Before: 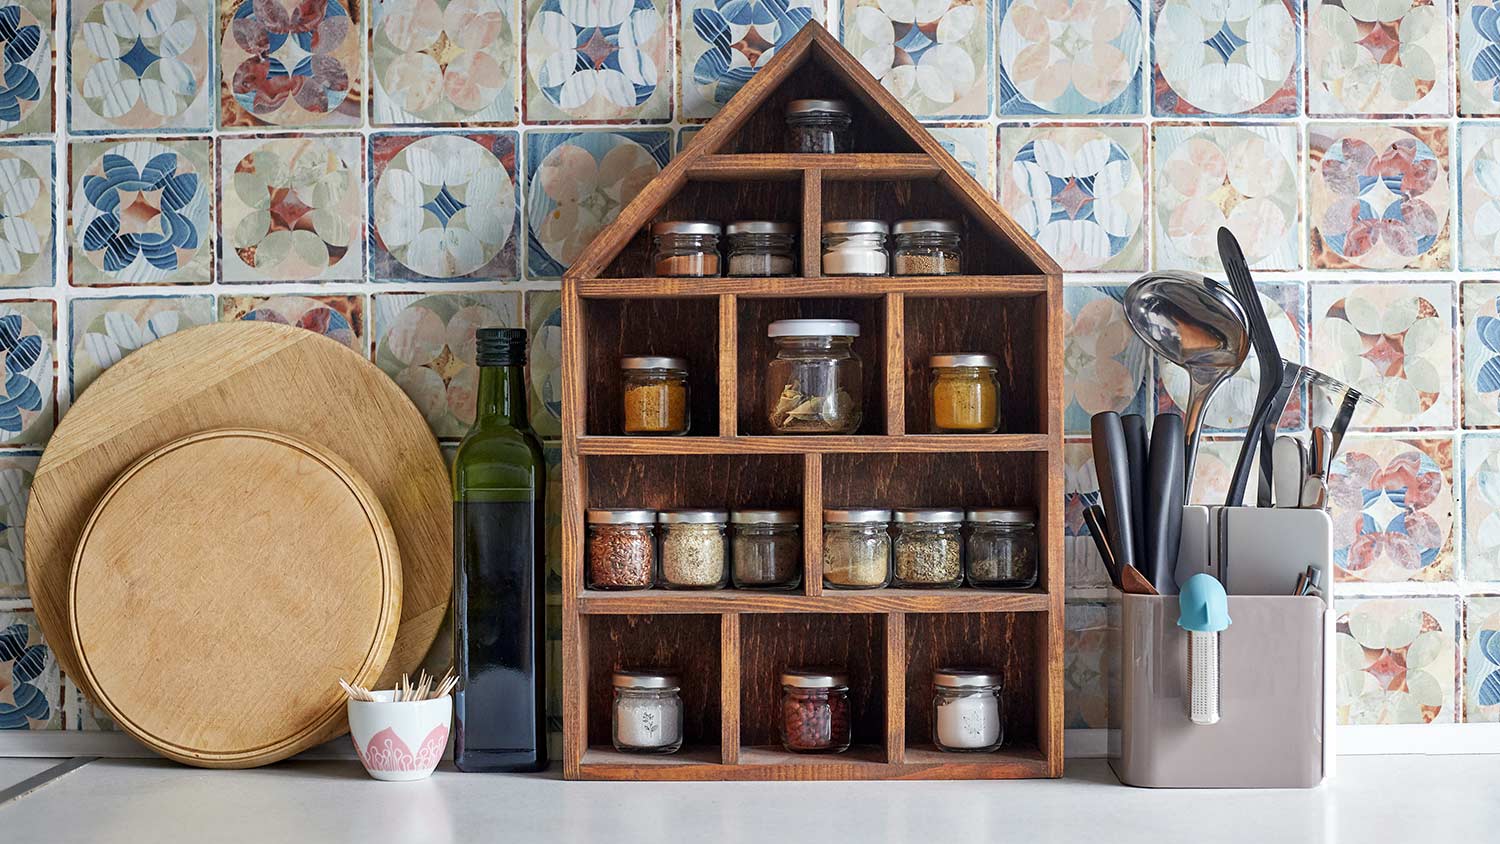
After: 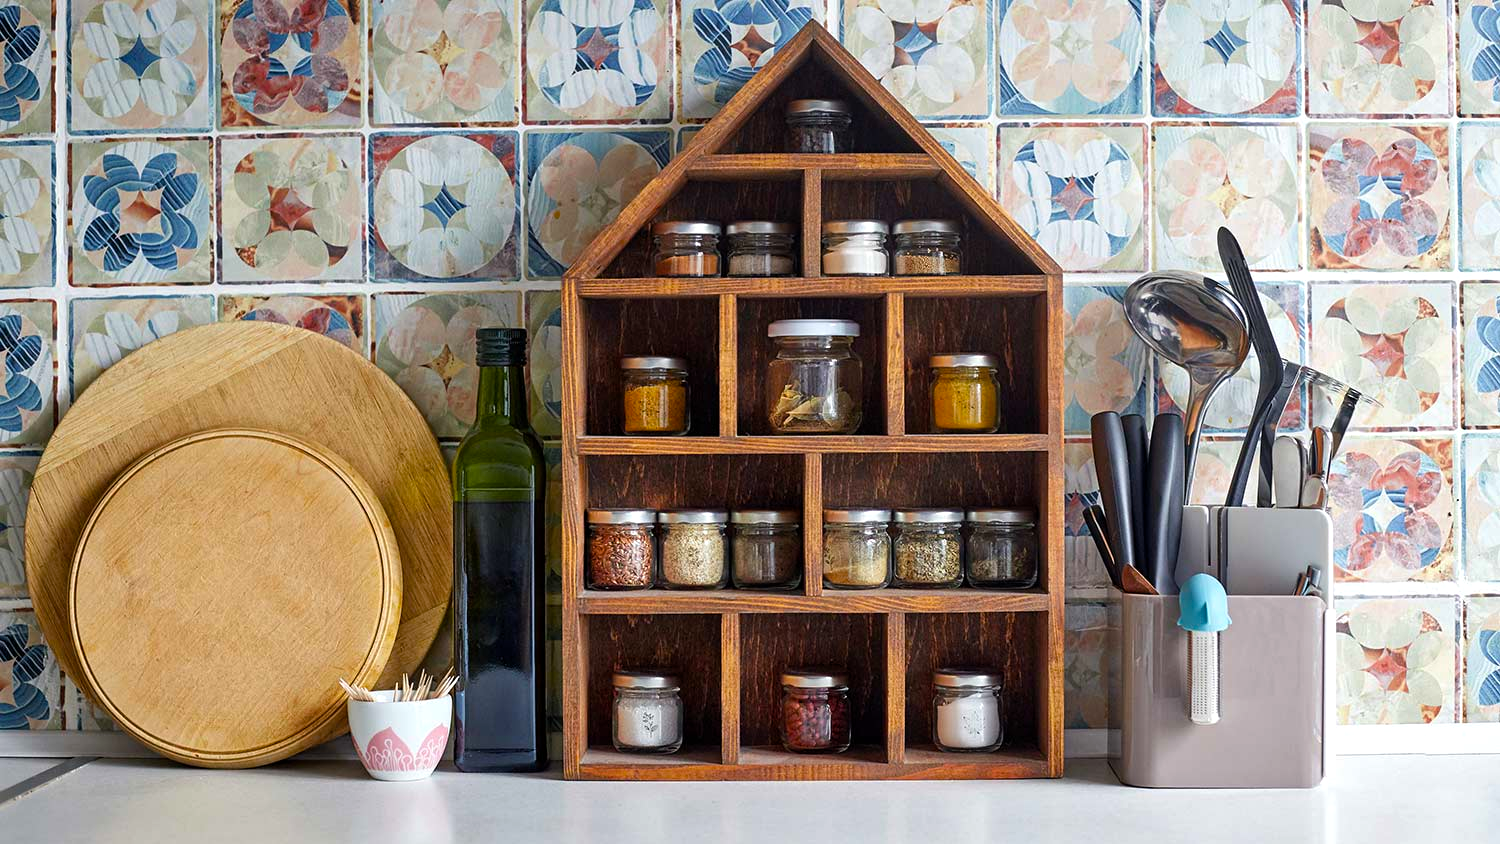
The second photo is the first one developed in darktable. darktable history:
color balance rgb: perceptual saturation grading › global saturation 29.48%, contrast 5.503%
